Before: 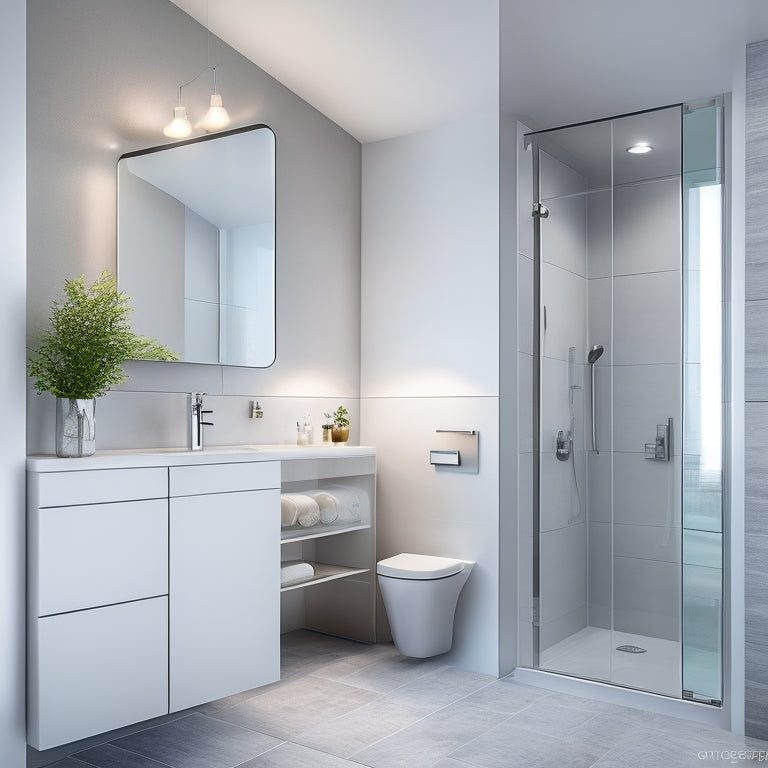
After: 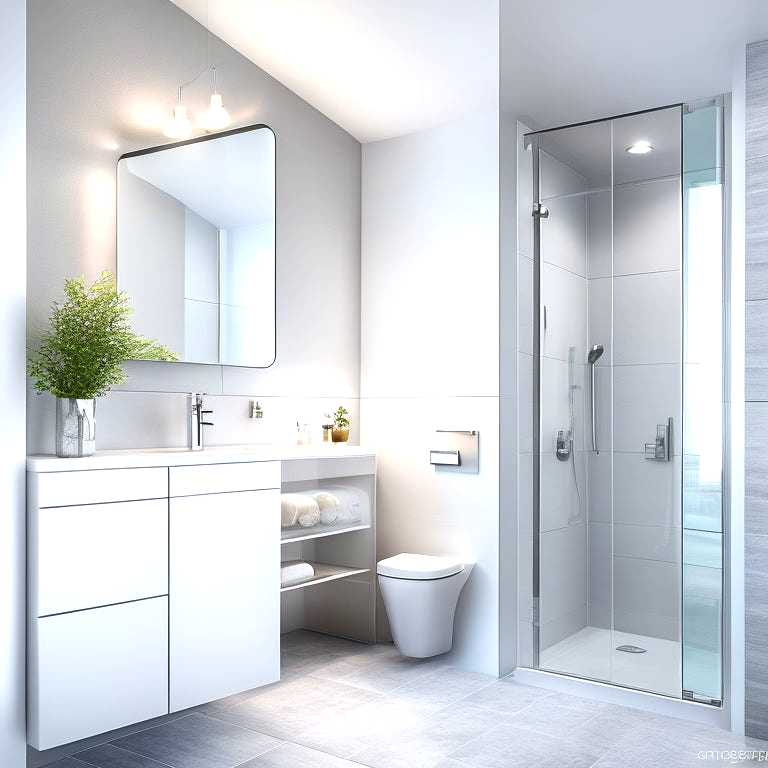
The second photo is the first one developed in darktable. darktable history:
exposure: black level correction 0, exposure 0.693 EV, compensate highlight preservation false
